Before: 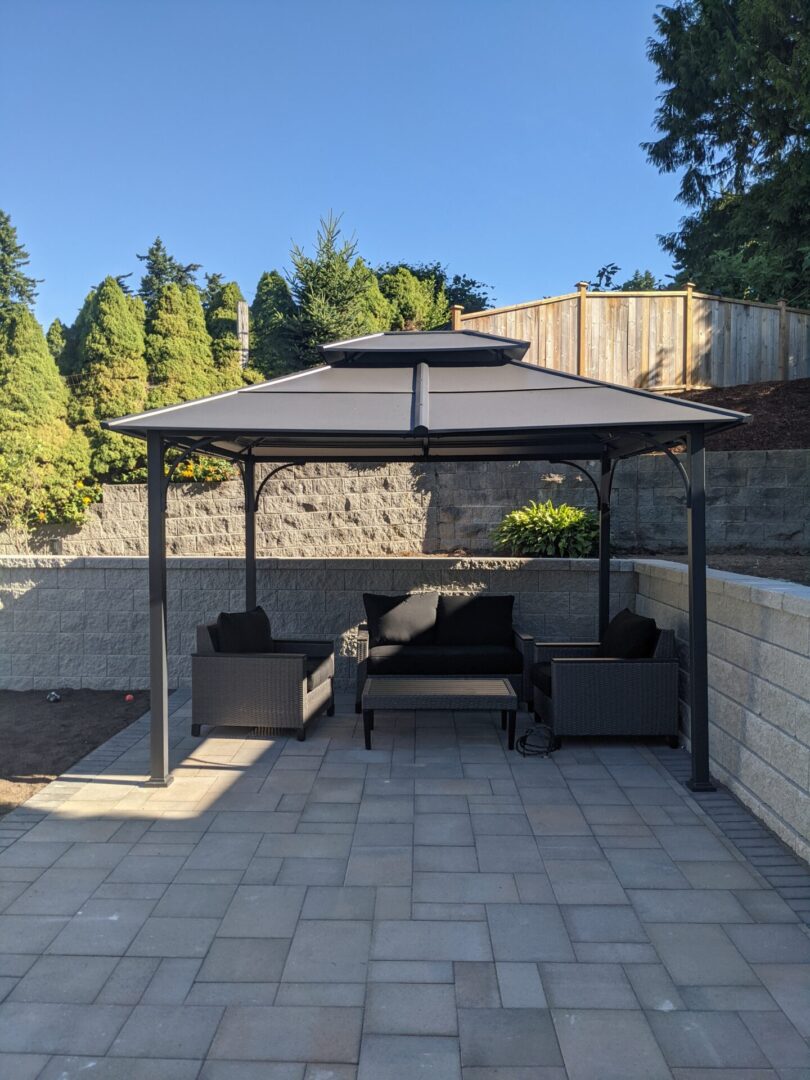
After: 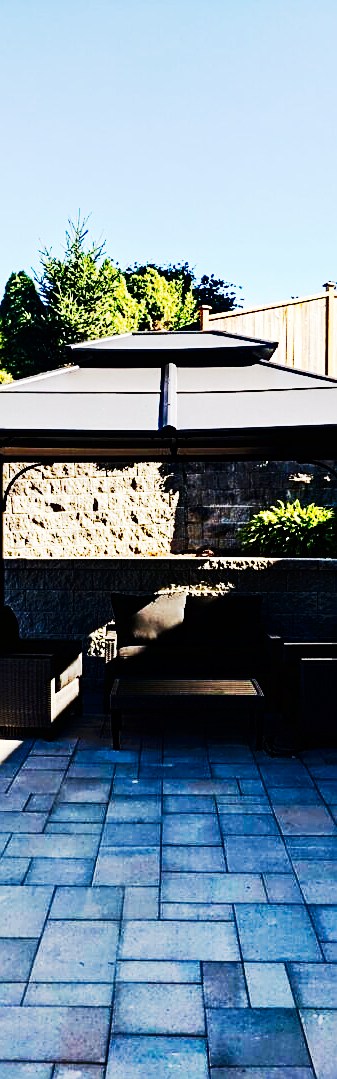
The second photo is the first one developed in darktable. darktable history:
sharpen: on, module defaults
contrast brightness saturation: contrast 0.1, brightness -0.26, saturation 0.14
base curve: curves: ch0 [(0, 0) (0.007, 0.004) (0.027, 0.03) (0.046, 0.07) (0.207, 0.54) (0.442, 0.872) (0.673, 0.972) (1, 1)], preserve colors none
crop: left 31.229%, right 27.105%
tone curve: curves: ch0 [(0, 0) (0.003, 0.005) (0.011, 0.006) (0.025, 0.004) (0.044, 0.004) (0.069, 0.007) (0.1, 0.014) (0.136, 0.018) (0.177, 0.034) (0.224, 0.065) (0.277, 0.089) (0.335, 0.143) (0.399, 0.219) (0.468, 0.327) (0.543, 0.455) (0.623, 0.63) (0.709, 0.786) (0.801, 0.87) (0.898, 0.922) (1, 1)], preserve colors none
